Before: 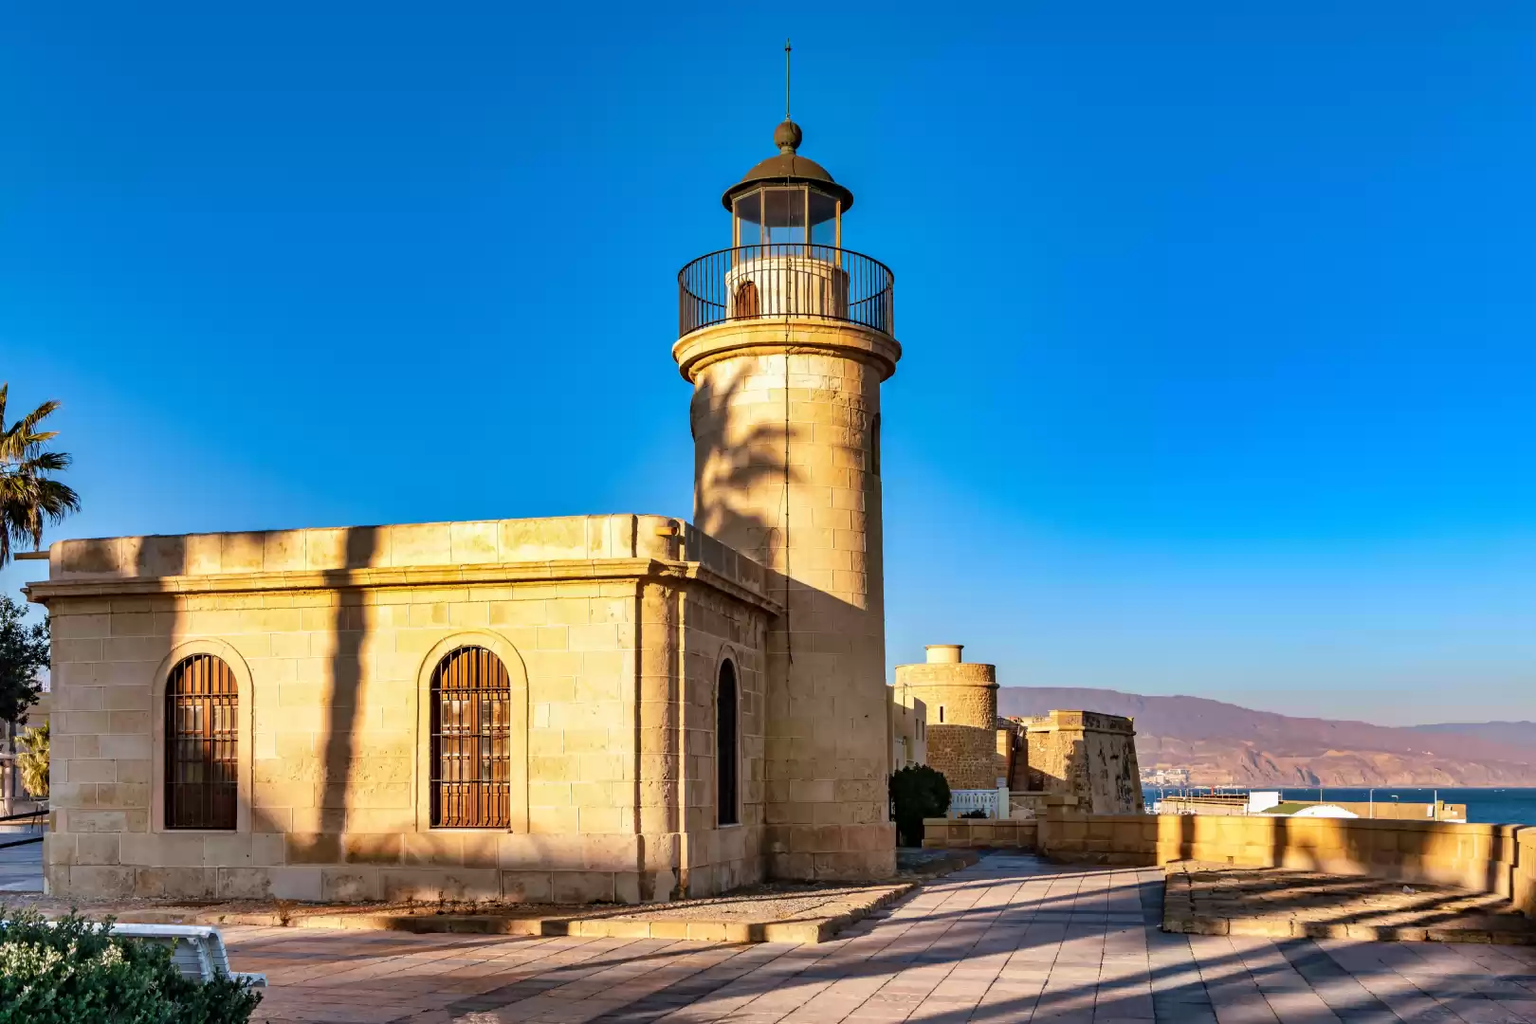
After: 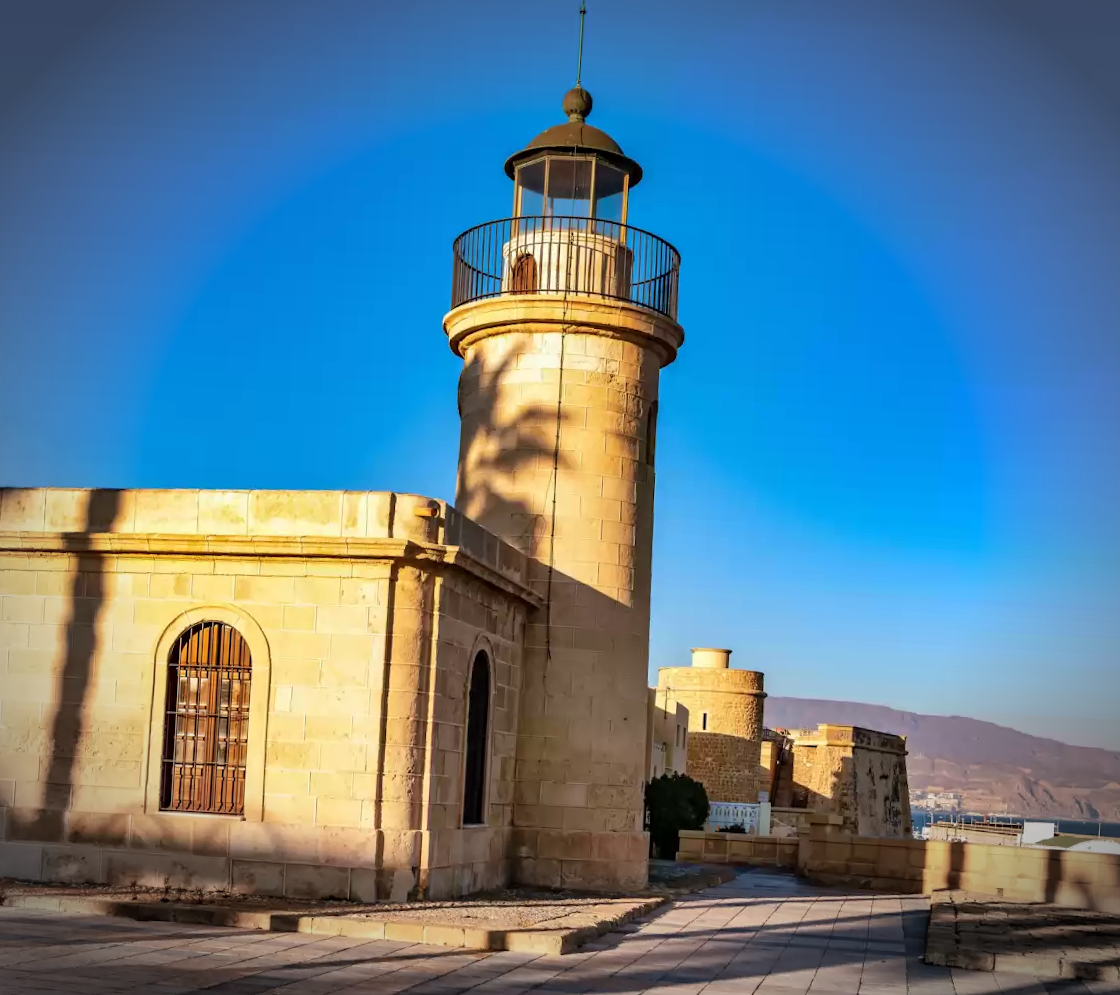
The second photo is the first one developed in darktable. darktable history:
vignetting: fall-off start 75%, brightness -0.692, width/height ratio 1.084
crop and rotate: angle -3.27°, left 14.277%, top 0.028%, right 10.766%, bottom 0.028%
